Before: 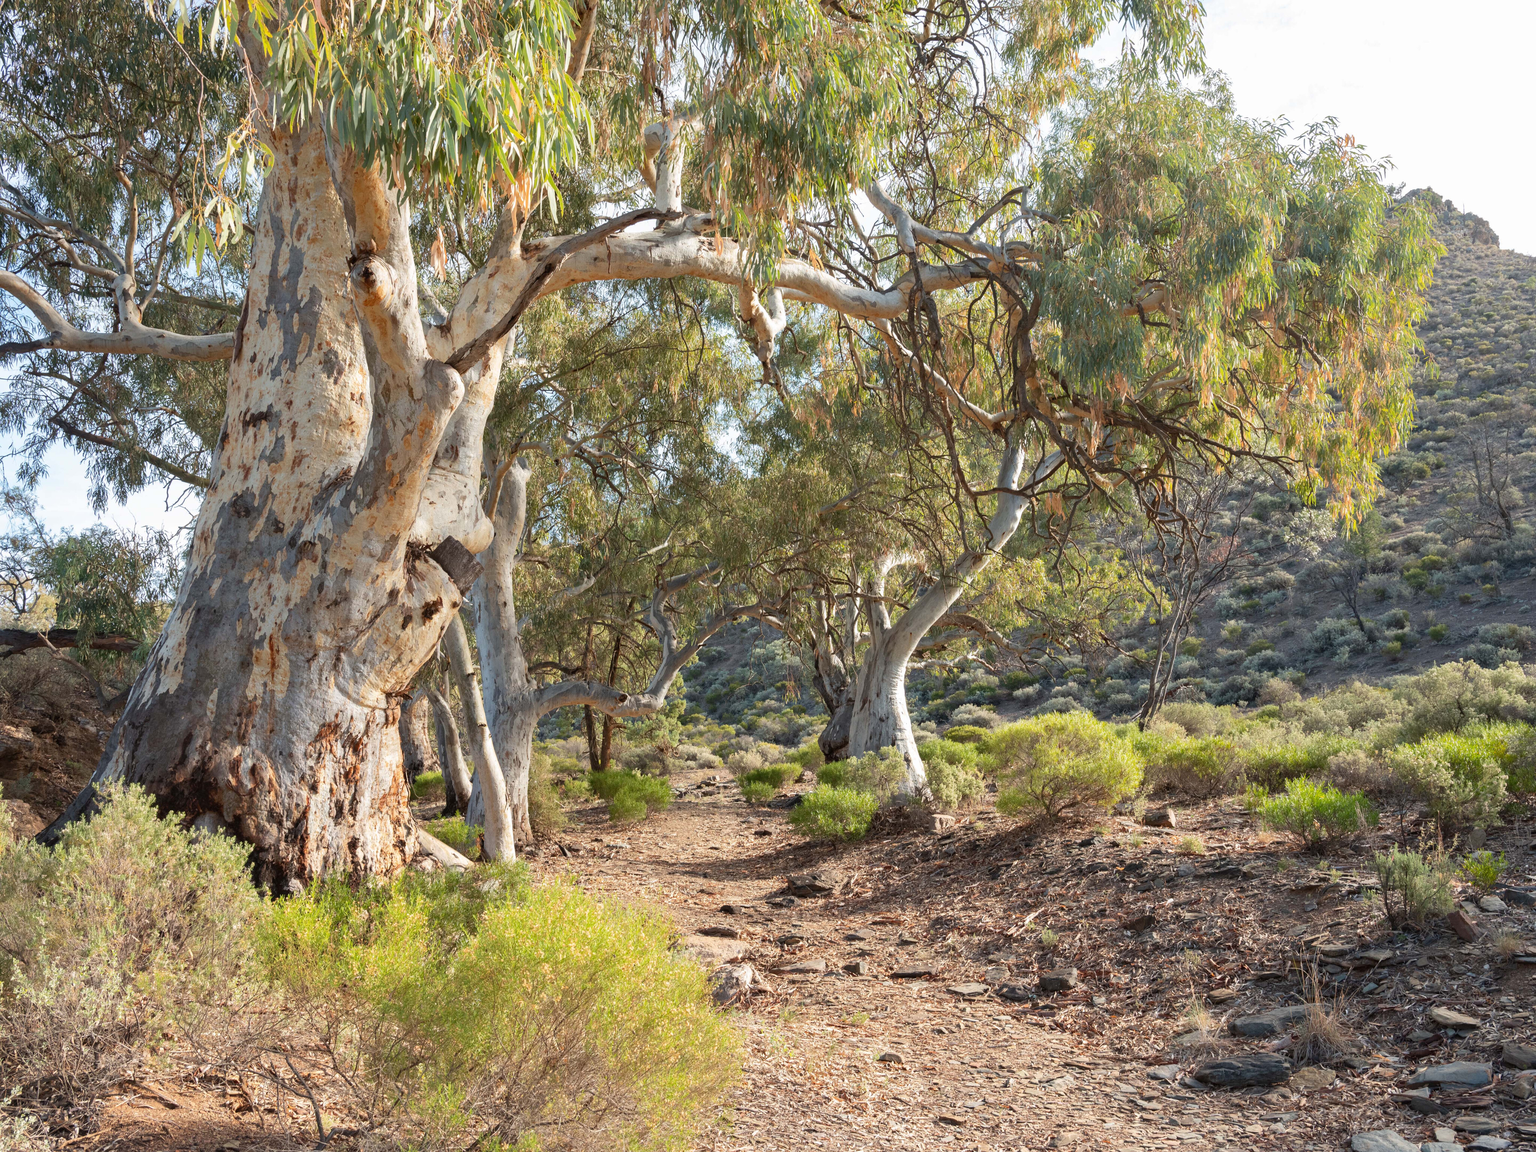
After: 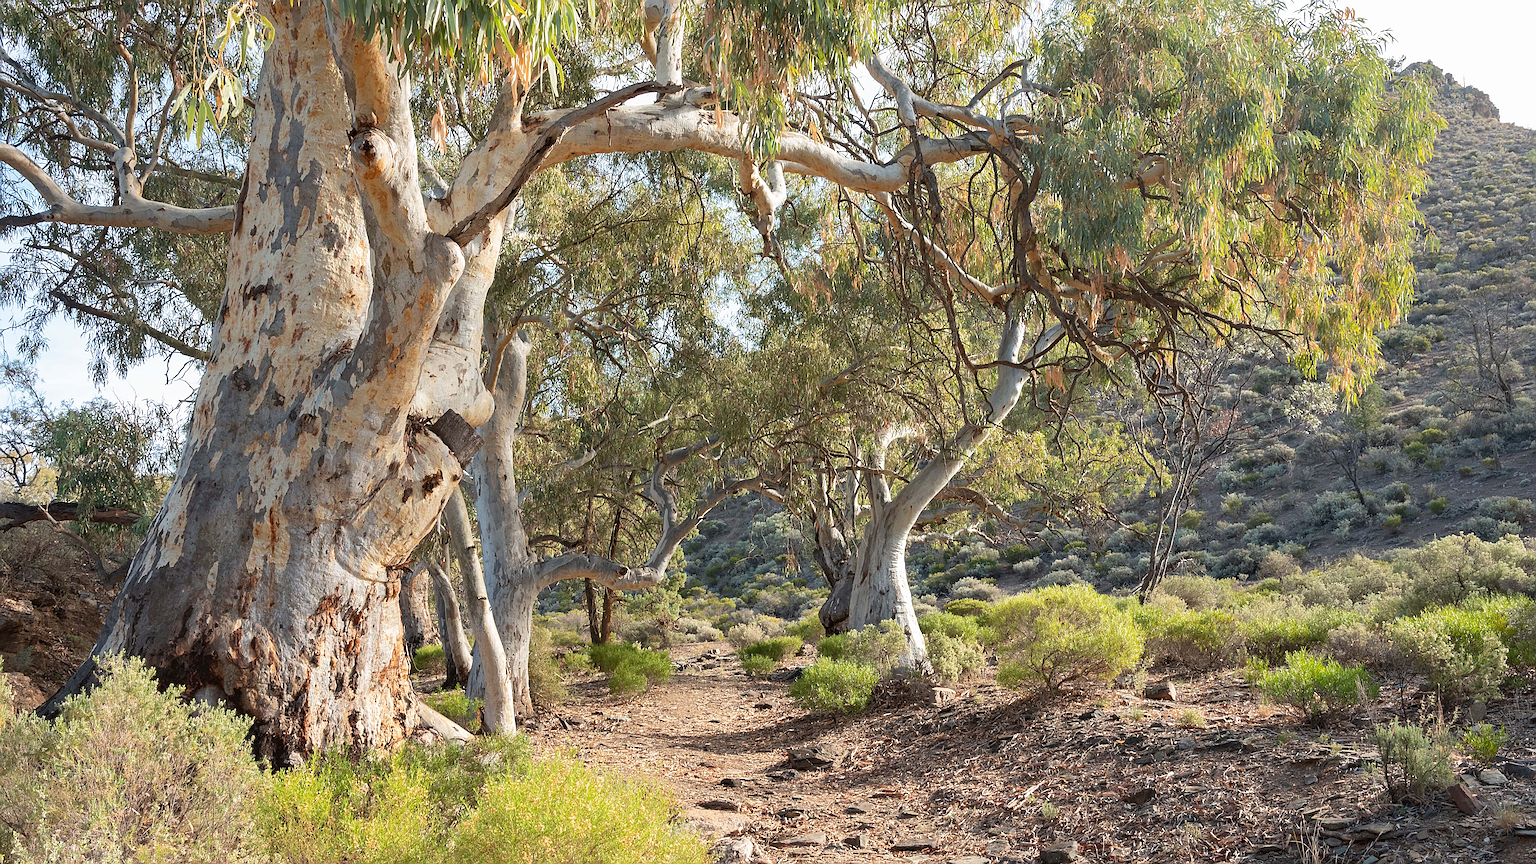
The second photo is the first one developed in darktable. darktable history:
crop: top 11.055%, bottom 13.928%
sharpen: amount 0.891
